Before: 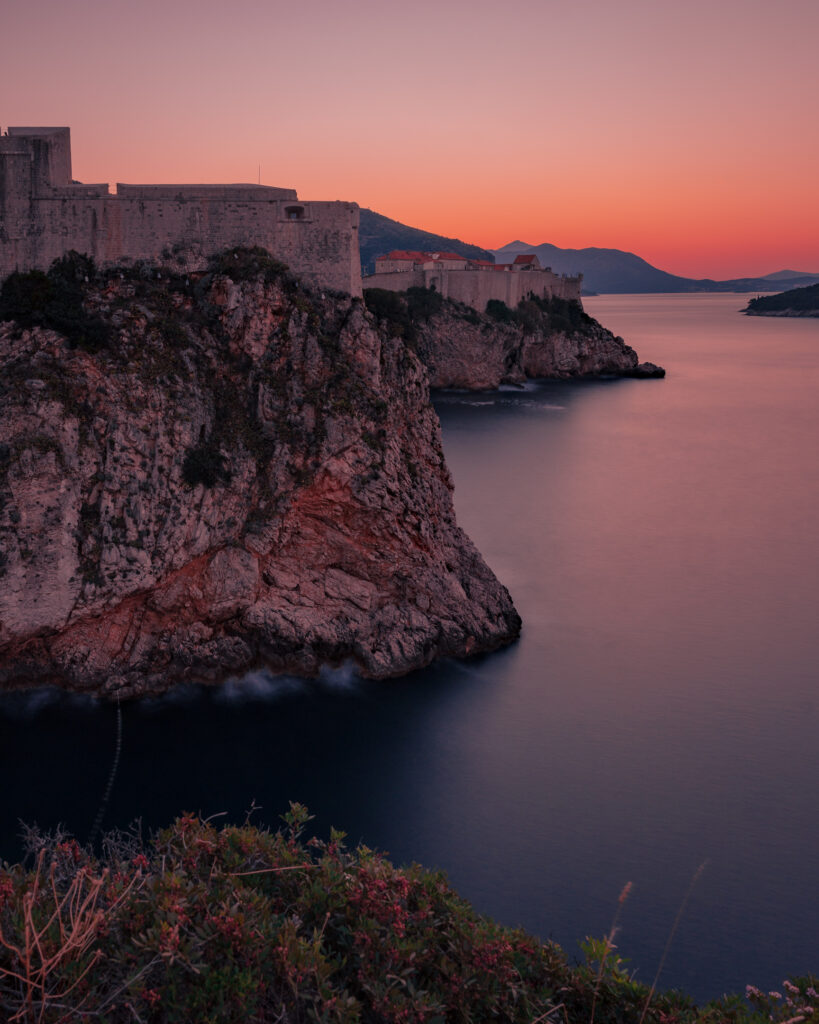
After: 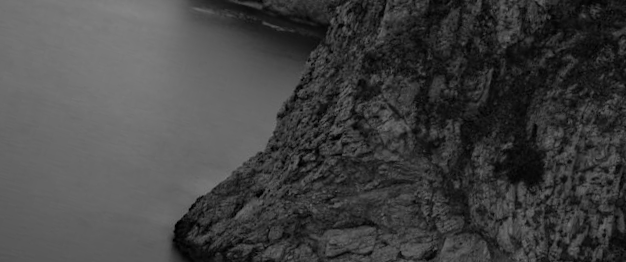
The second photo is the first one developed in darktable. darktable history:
monochrome: on, module defaults
crop and rotate: angle 16.12°, top 30.835%, bottom 35.653%
